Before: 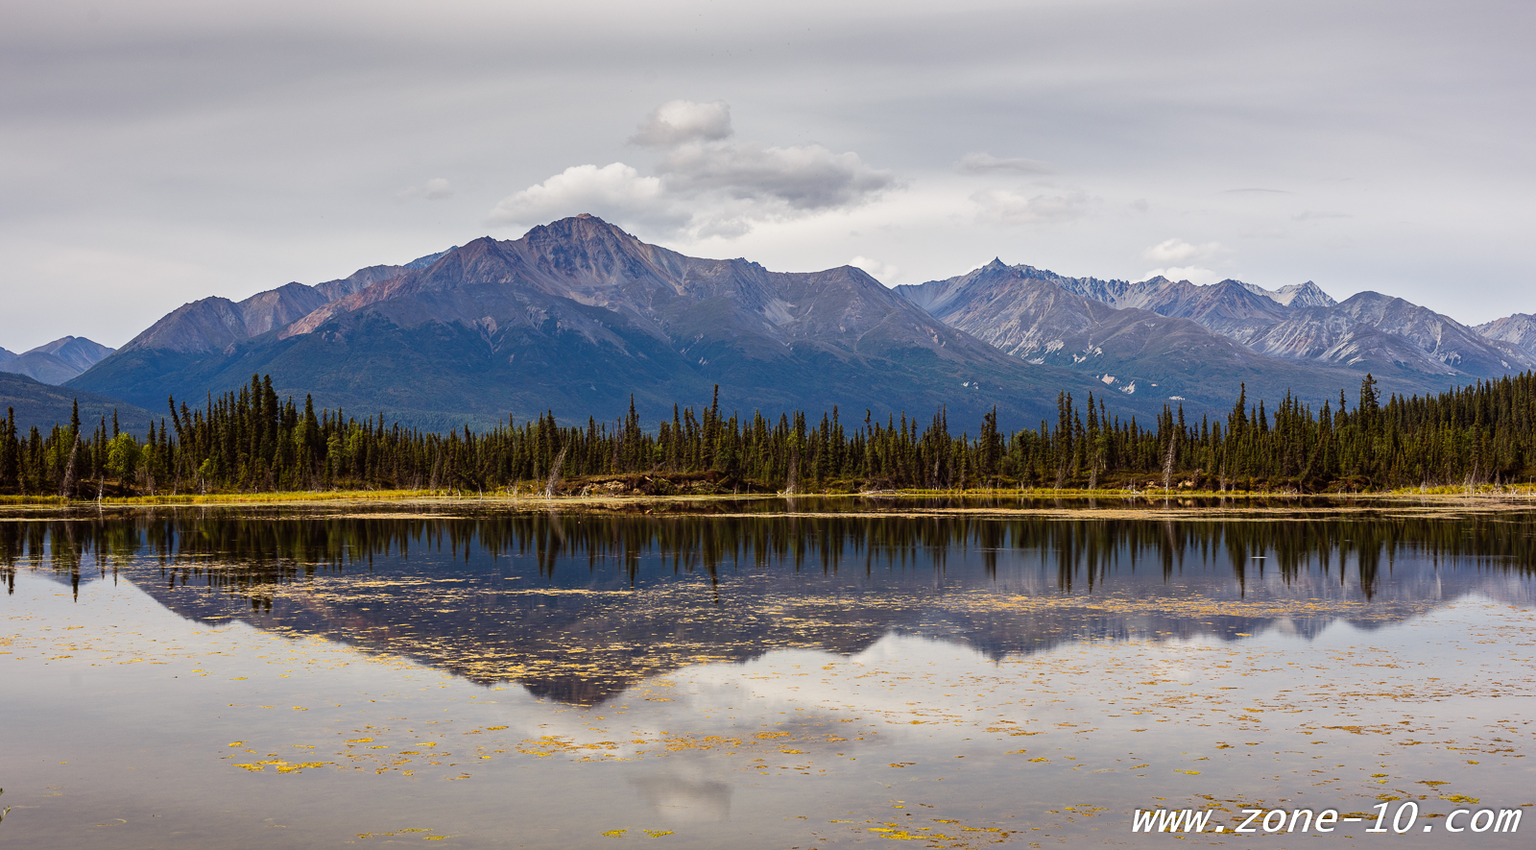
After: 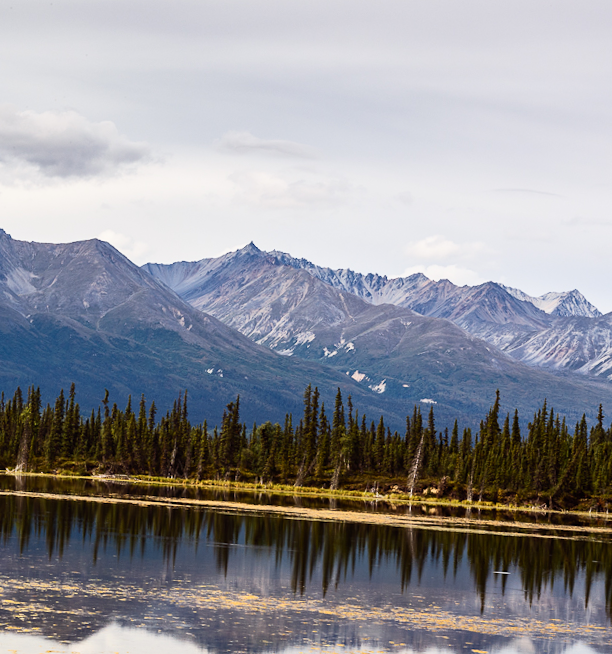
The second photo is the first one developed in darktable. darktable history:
contrast brightness saturation: contrast 0.24, brightness 0.09
crop and rotate: left 49.936%, top 10.094%, right 13.136%, bottom 24.256%
rotate and perspective: rotation 4.1°, automatic cropping off
